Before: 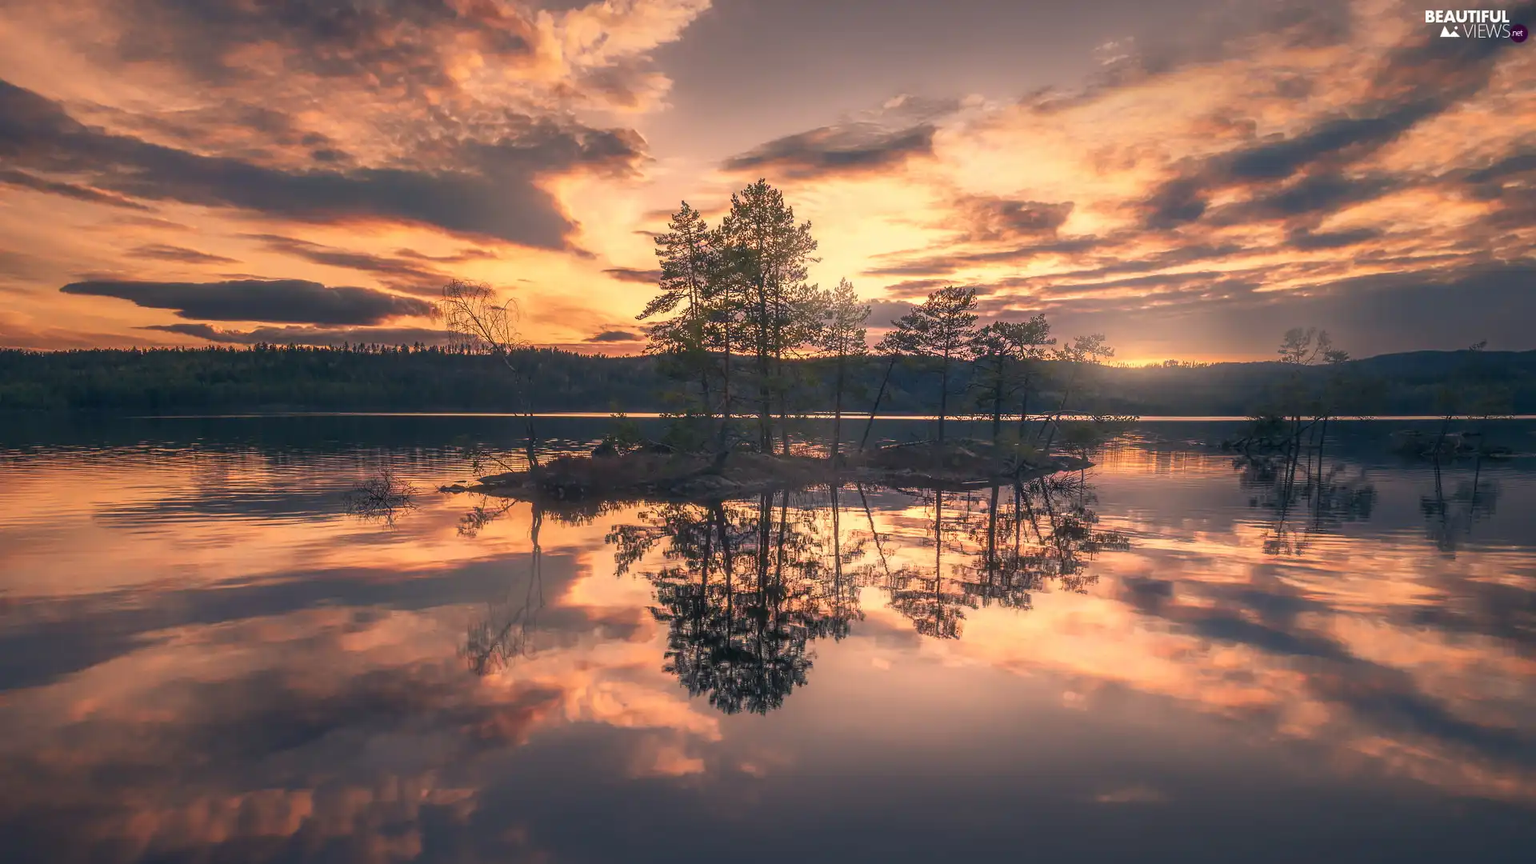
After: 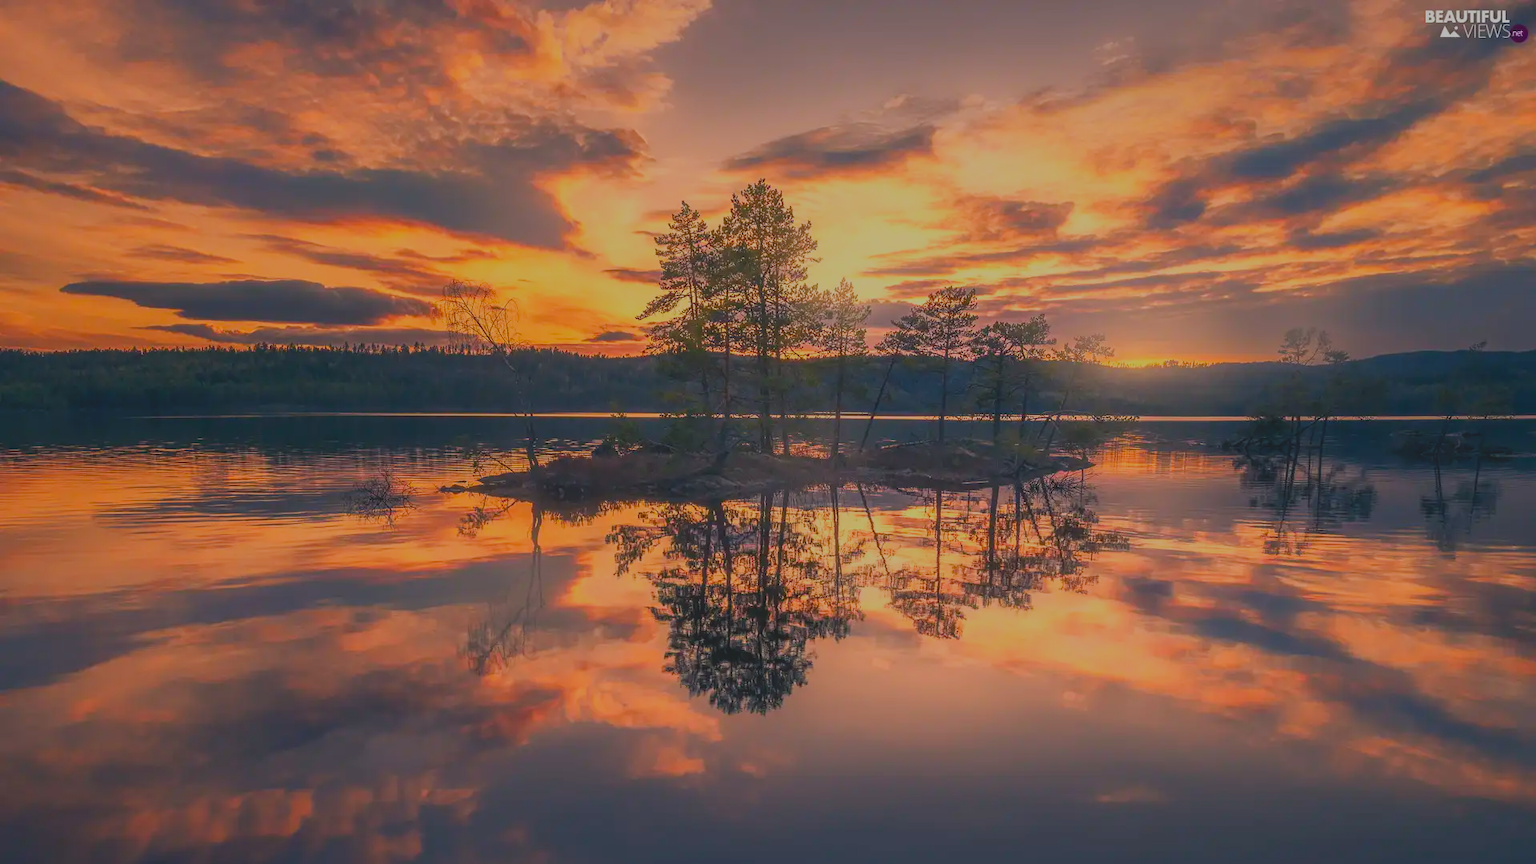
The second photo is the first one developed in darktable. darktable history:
color balance rgb: perceptual saturation grading › global saturation 14.953%, global vibrance 14.859%
filmic rgb: black relative exposure -16 EV, white relative exposure 4.92 EV, hardness 6.19
contrast brightness saturation: contrast -0.208, saturation 0.185
exposure: exposure -0.286 EV, compensate exposure bias true, compensate highlight preservation false
